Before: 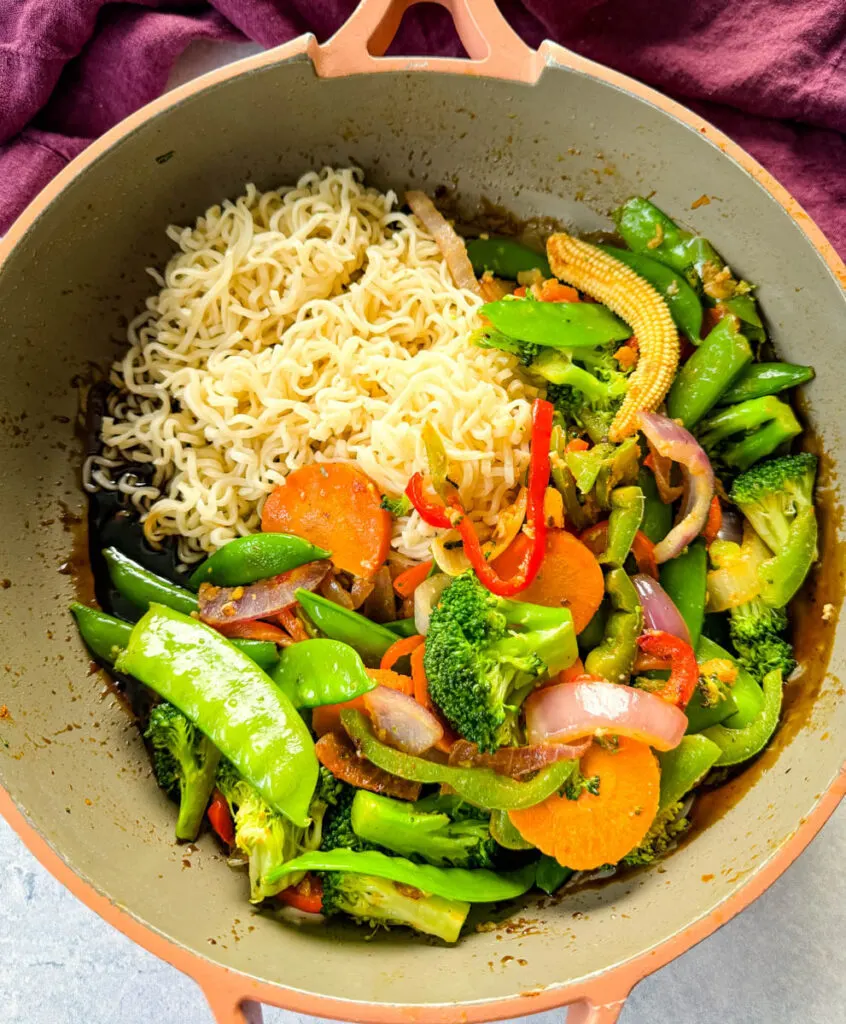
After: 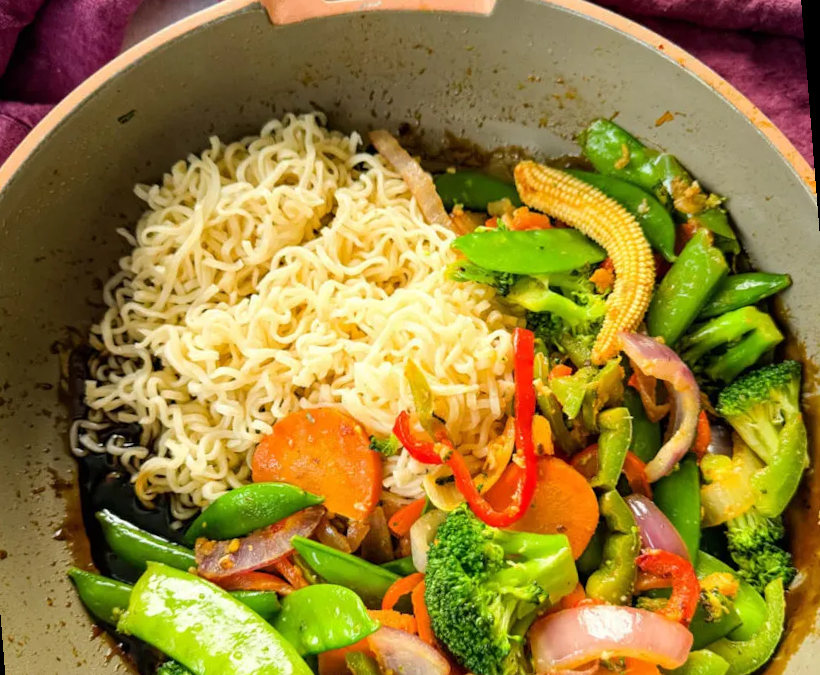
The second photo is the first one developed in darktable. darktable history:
white balance: emerald 1
exposure: compensate highlight preservation false
rotate and perspective: rotation -4.57°, crop left 0.054, crop right 0.944, crop top 0.087, crop bottom 0.914
crop: bottom 24.967%
